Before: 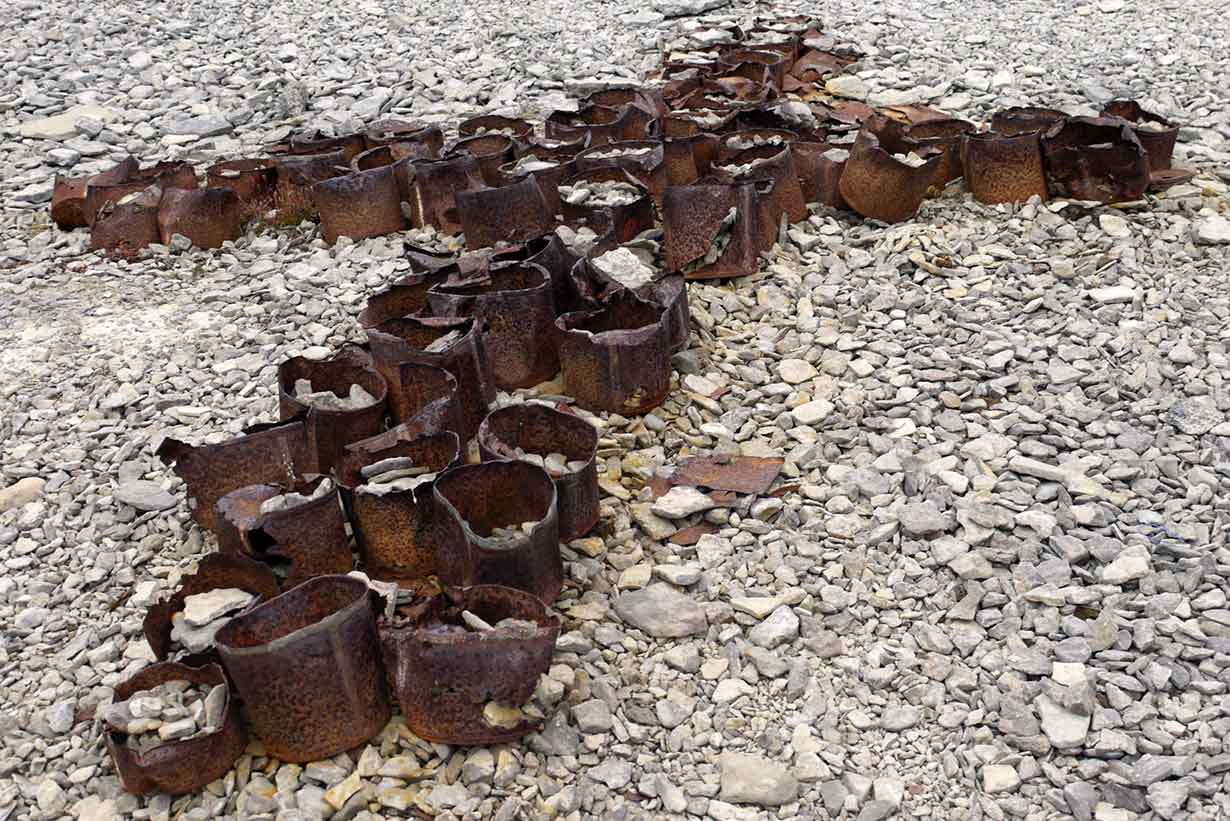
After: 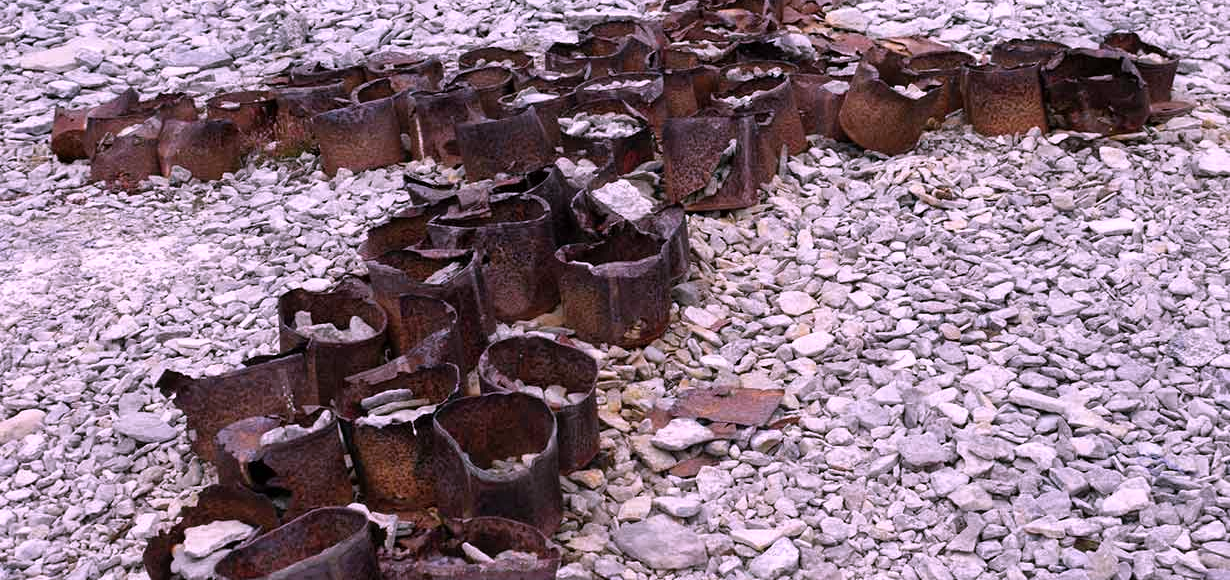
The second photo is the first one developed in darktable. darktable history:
crop and rotate: top 8.293%, bottom 20.996%
color correction: highlights a* 15.46, highlights b* -20.56
